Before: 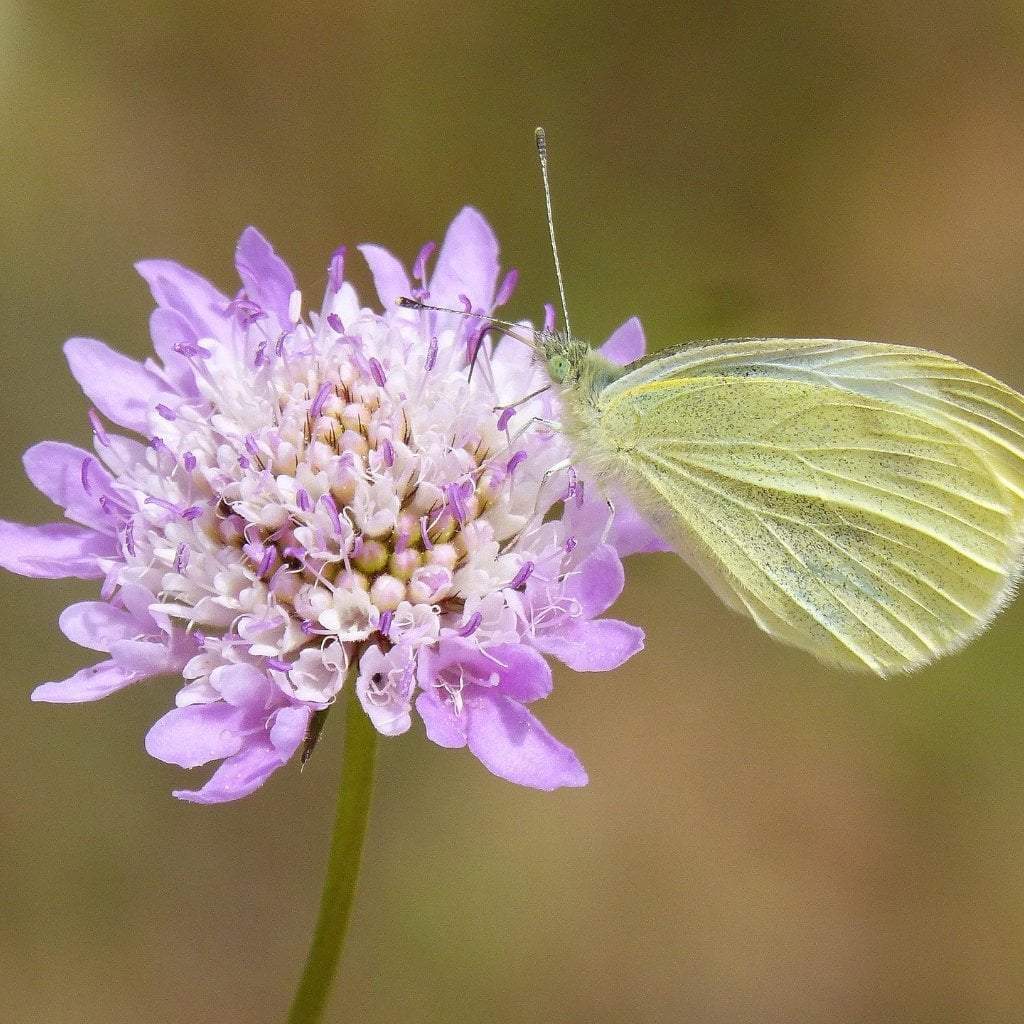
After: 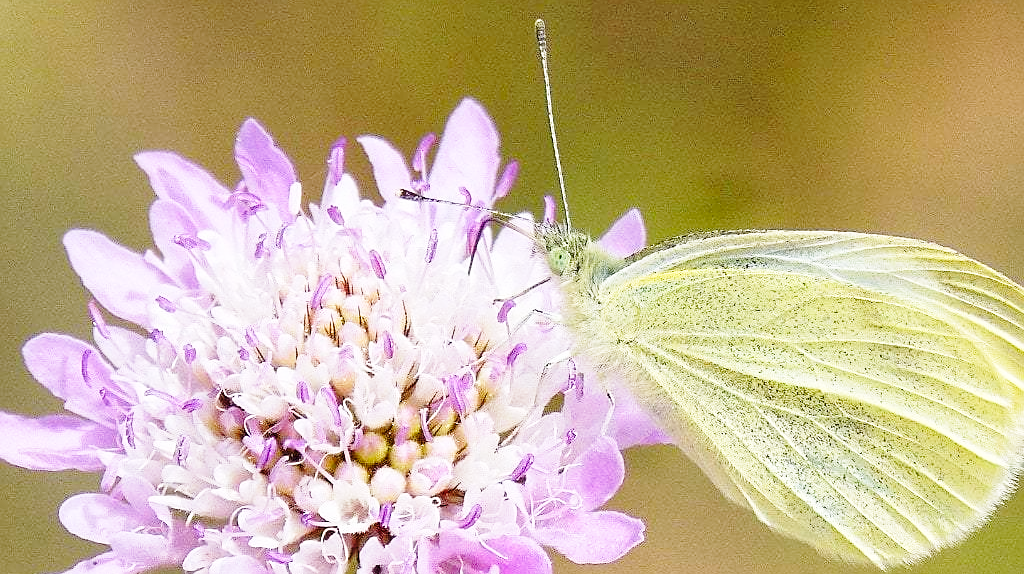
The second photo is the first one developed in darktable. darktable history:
sharpen: on, module defaults
base curve: curves: ch0 [(0, 0) (0.028, 0.03) (0.121, 0.232) (0.46, 0.748) (0.859, 0.968) (1, 1)], preserve colors none
crop and rotate: top 10.605%, bottom 33.274%
